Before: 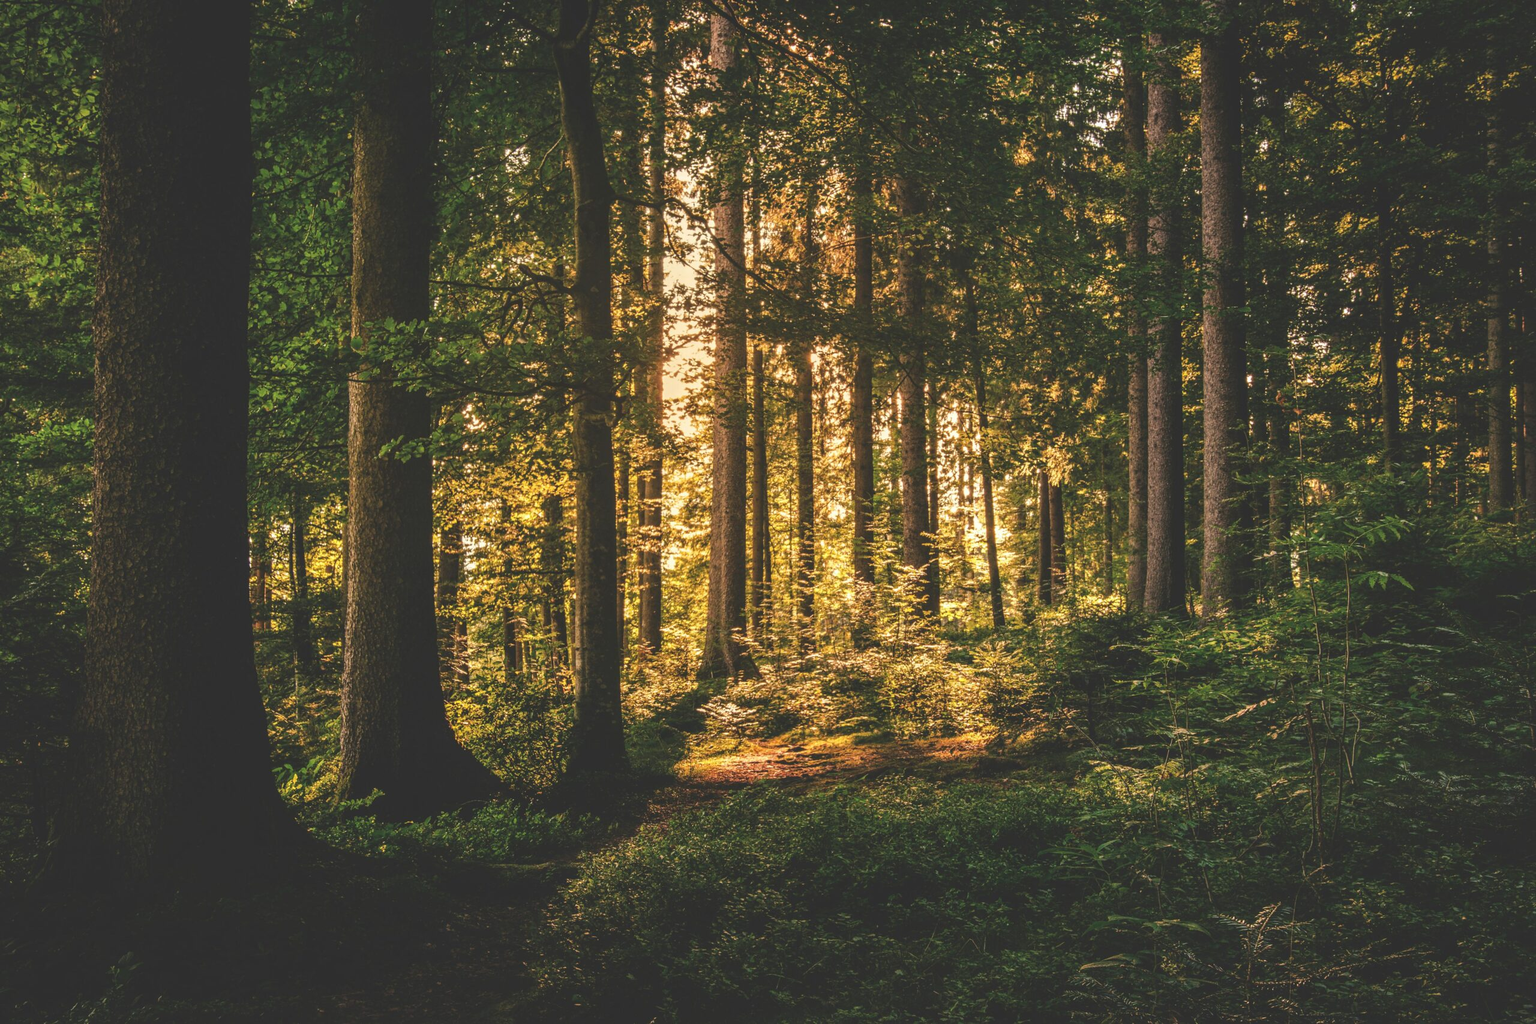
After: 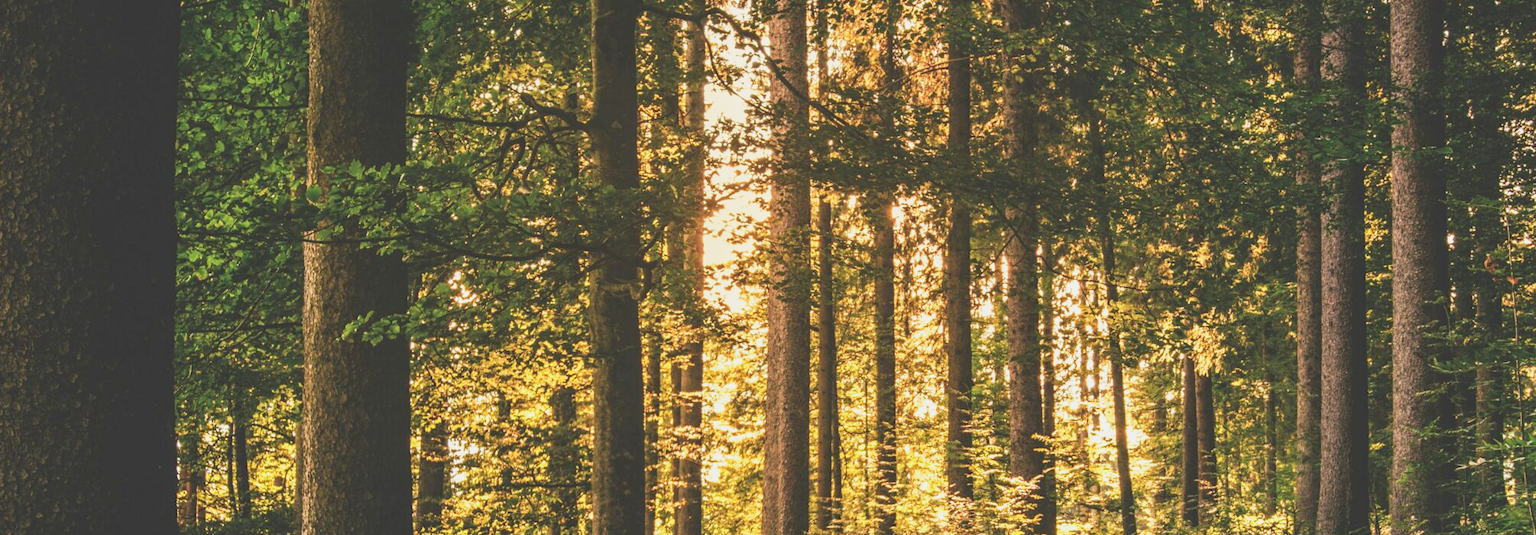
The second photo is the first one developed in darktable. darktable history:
crop: left 7.199%, top 18.746%, right 14.28%, bottom 40.134%
base curve: curves: ch0 [(0, 0) (0.088, 0.125) (0.176, 0.251) (0.354, 0.501) (0.613, 0.749) (1, 0.877)], preserve colors none
